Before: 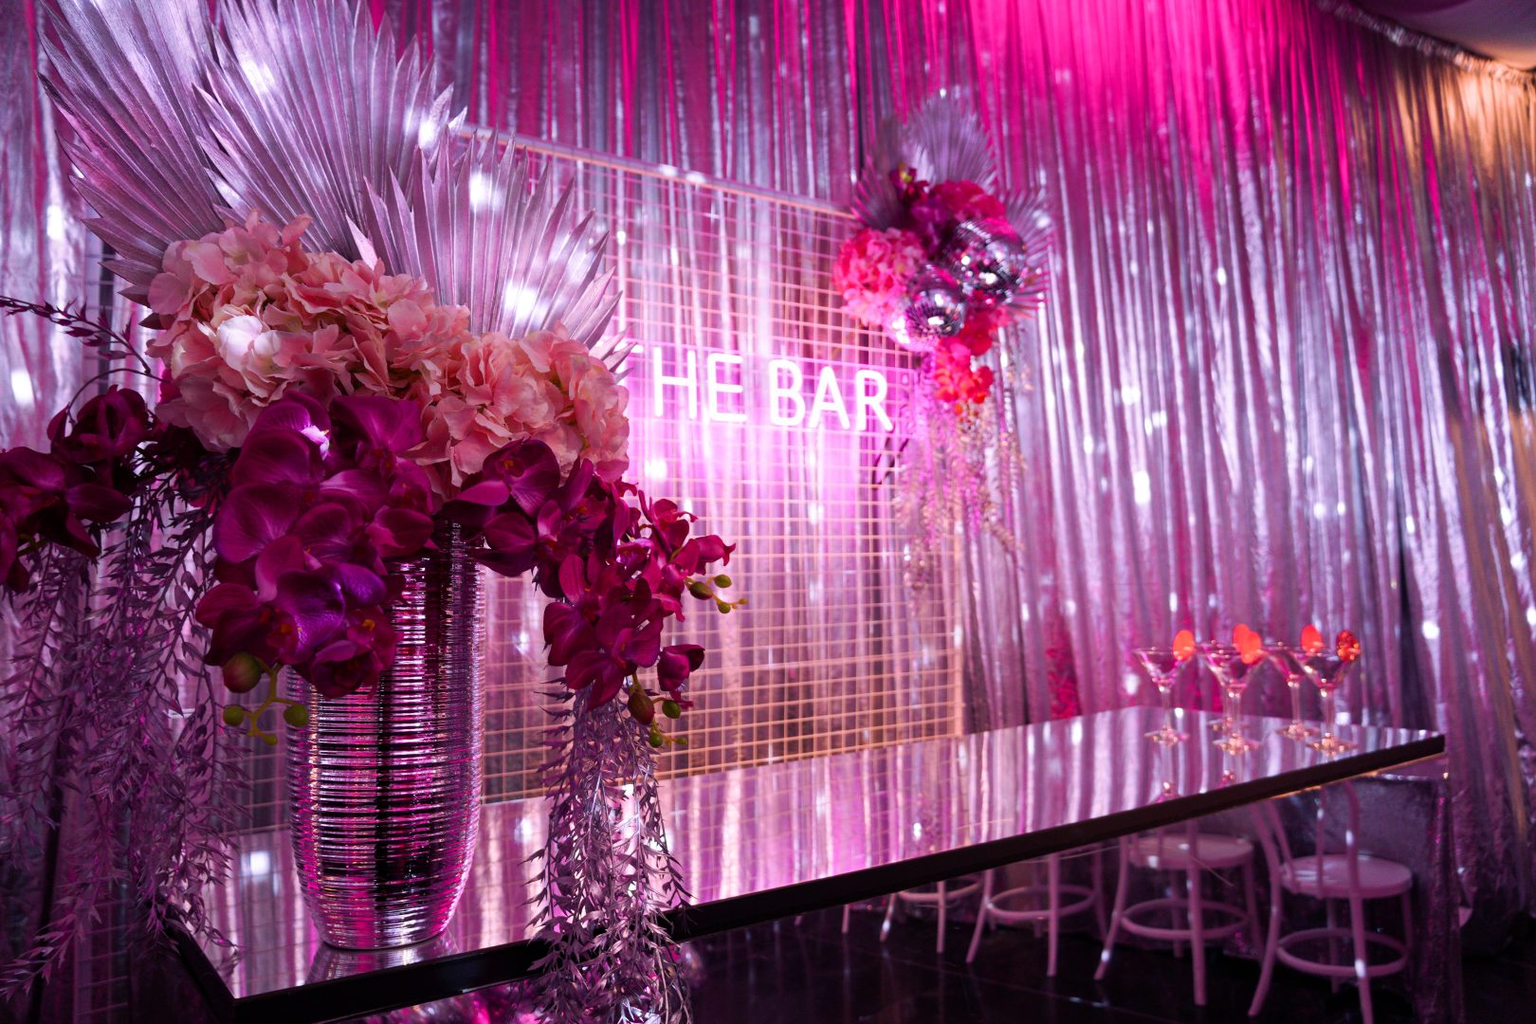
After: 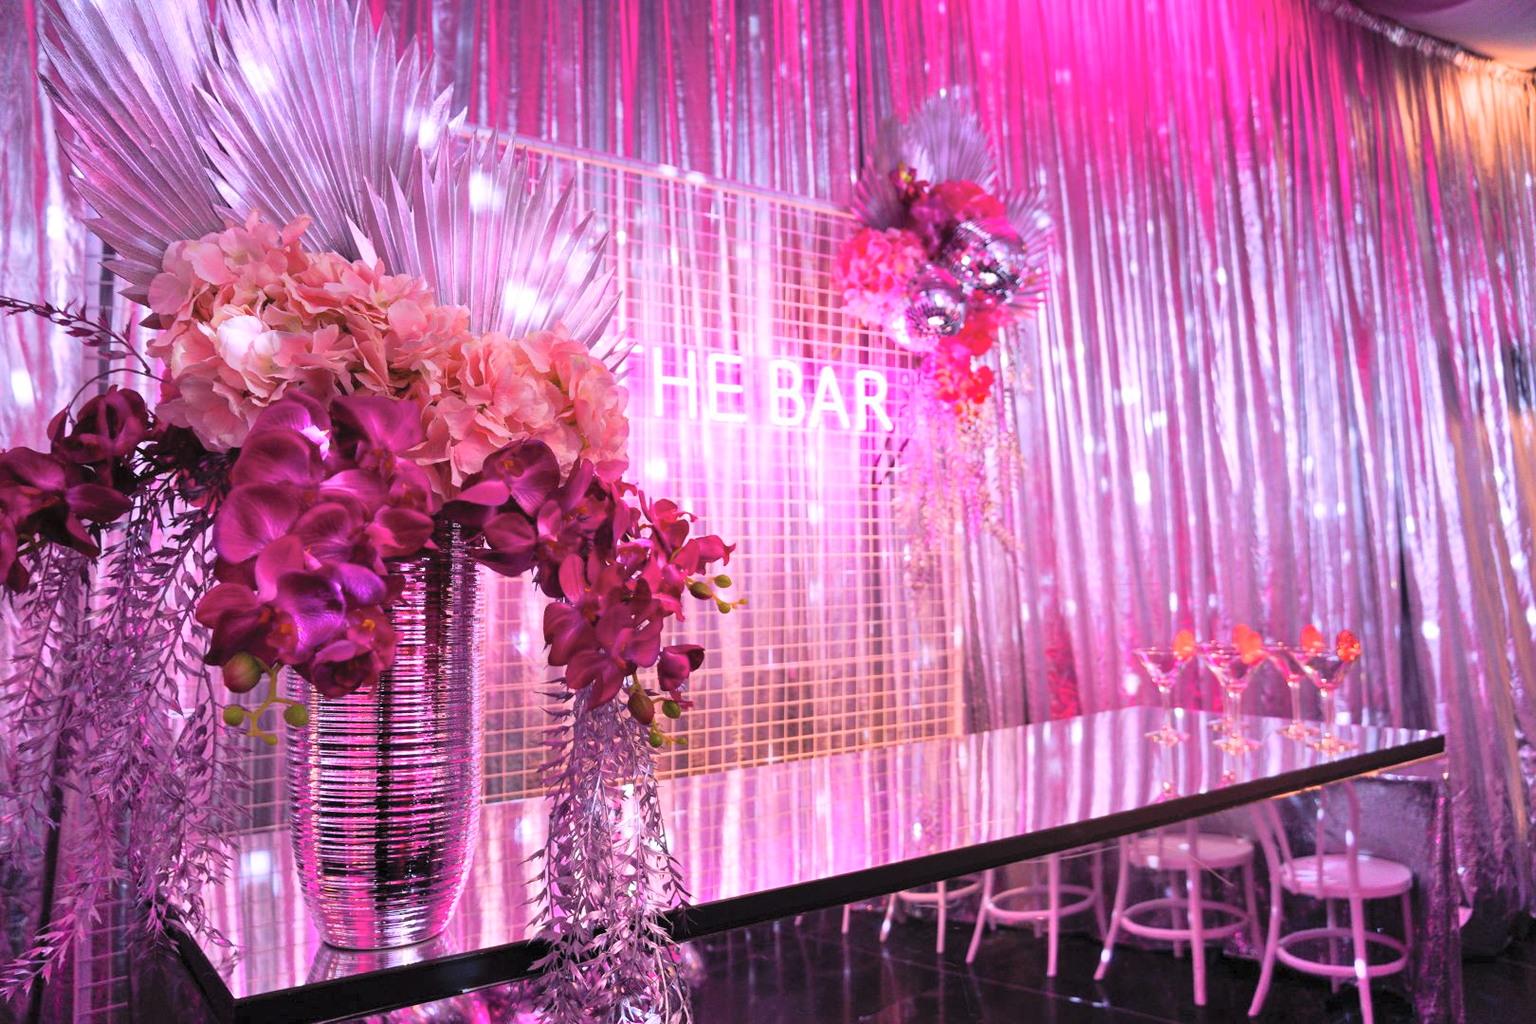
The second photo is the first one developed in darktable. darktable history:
contrast brightness saturation: contrast 0.1, brightness 0.3, saturation 0.14
shadows and highlights: white point adjustment 0.05, highlights color adjustment 55.9%, soften with gaussian
